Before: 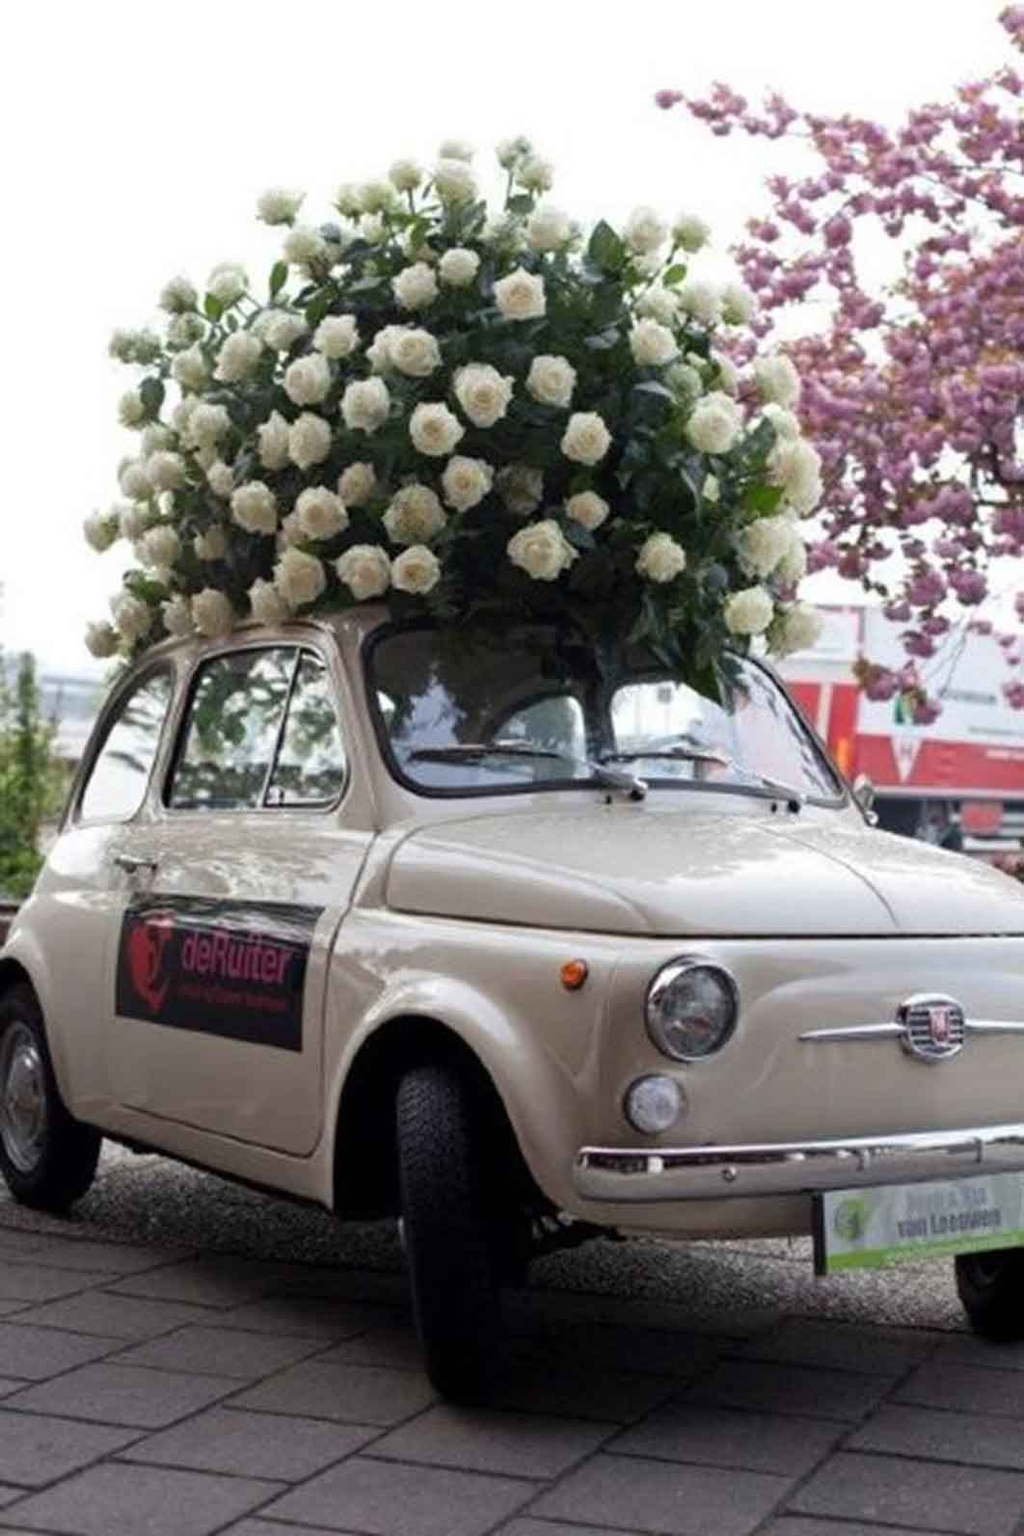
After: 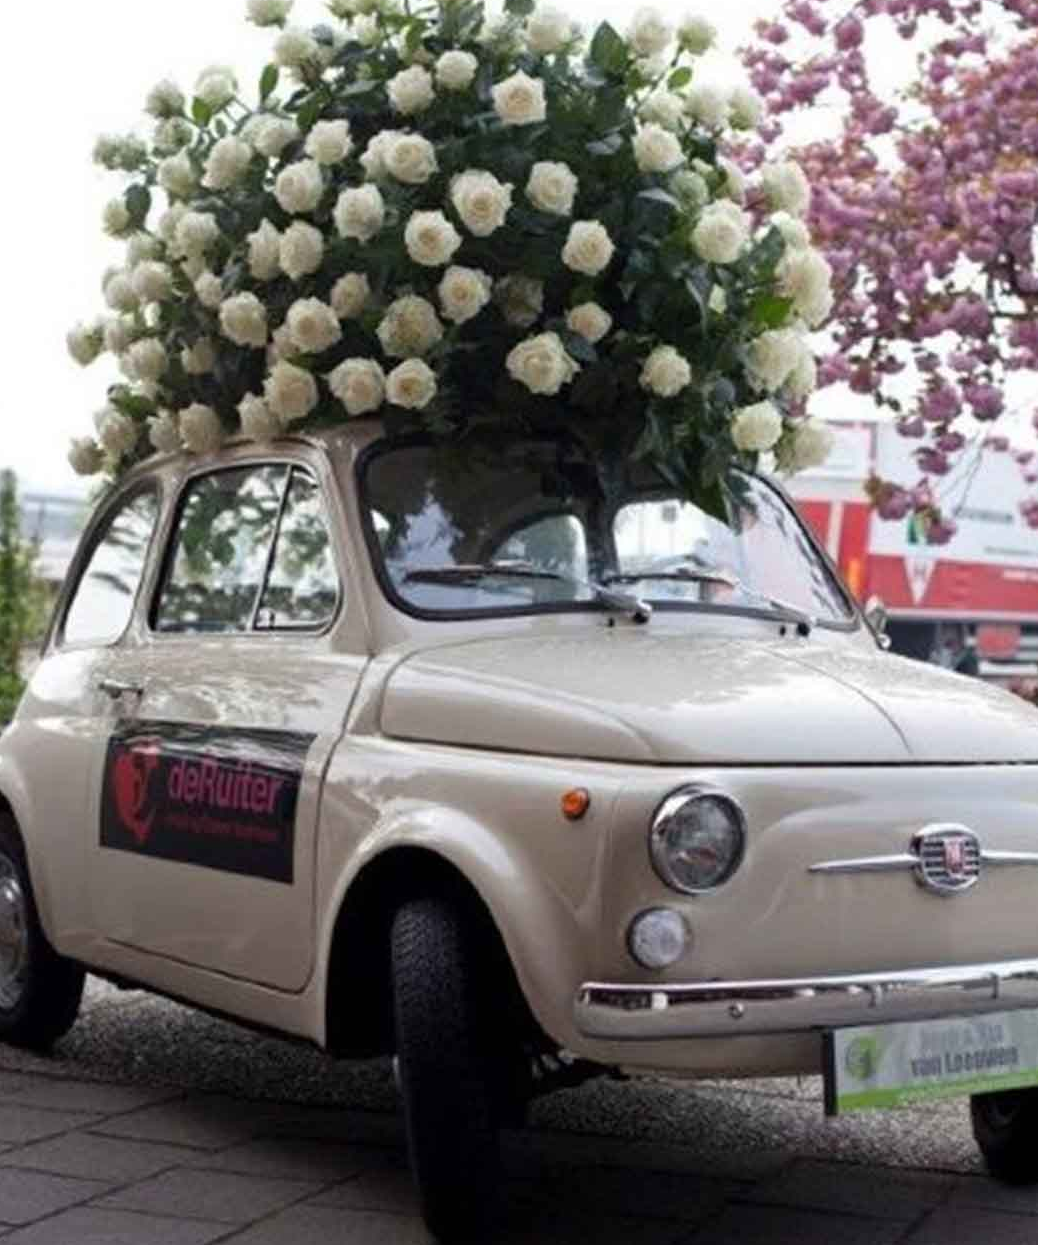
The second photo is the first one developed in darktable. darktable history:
crop and rotate: left 1.923%, top 13.014%, right 0.274%, bottom 8.786%
